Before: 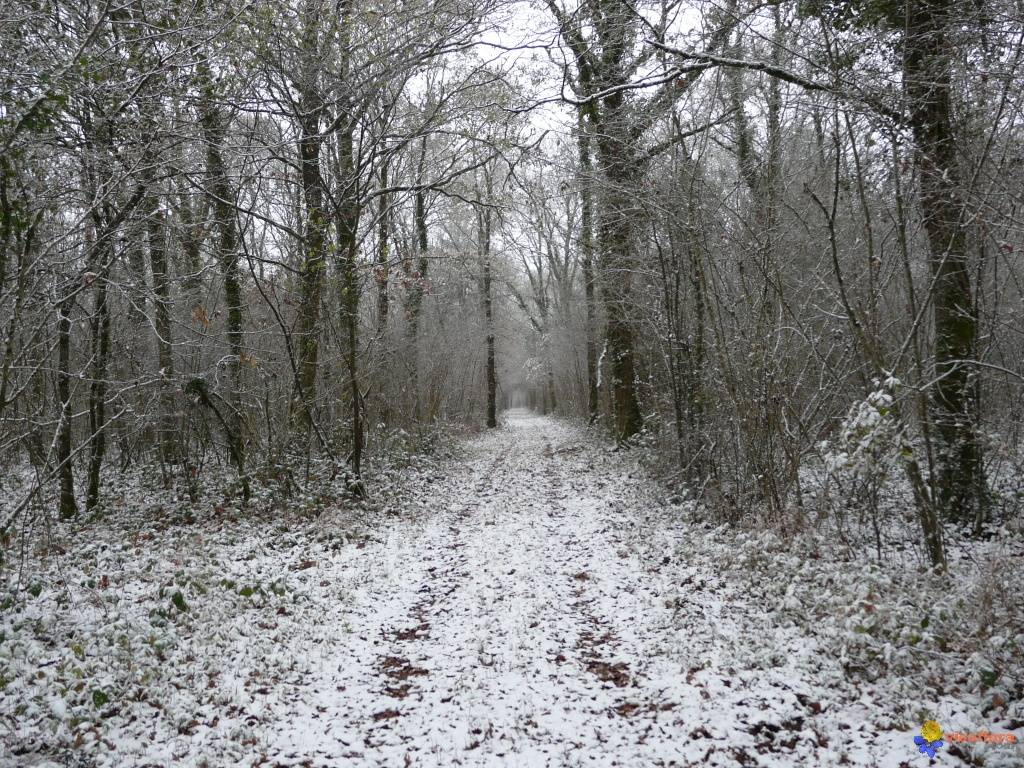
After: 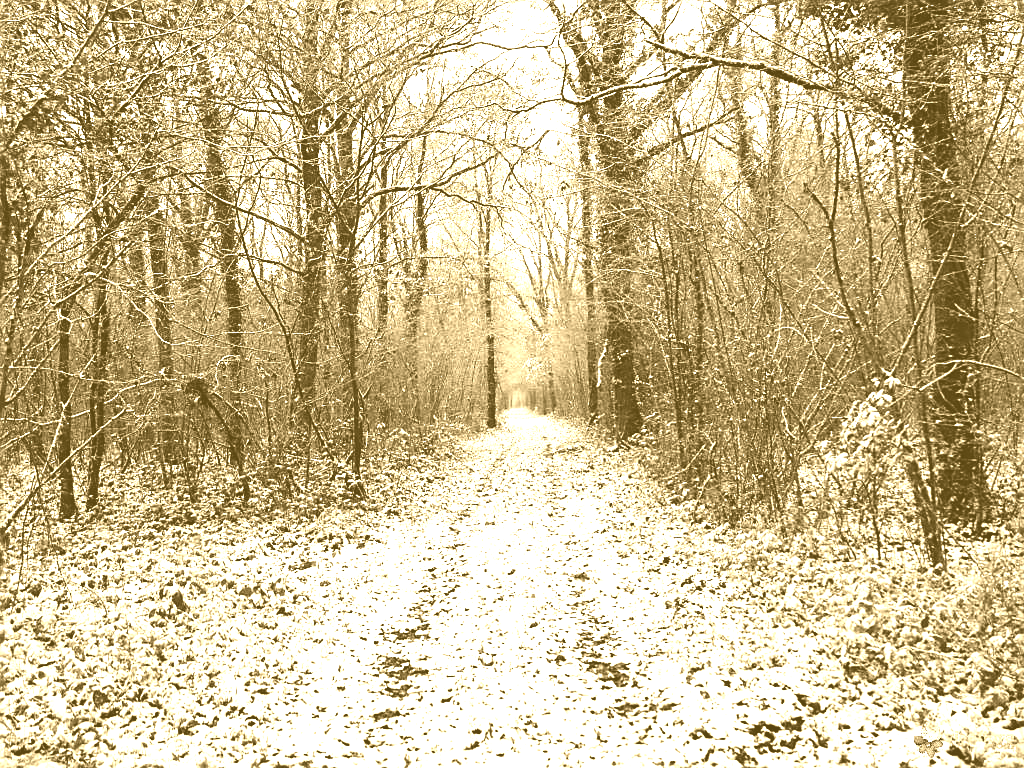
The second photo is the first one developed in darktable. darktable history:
color zones: curves: ch0 [(0.224, 0.526) (0.75, 0.5)]; ch1 [(0.055, 0.526) (0.224, 0.761) (0.377, 0.526) (0.75, 0.5)]
color balance: lift [1, 1, 0.999, 1.001], gamma [1, 1.003, 1.005, 0.995], gain [1, 0.992, 0.988, 1.012], contrast 5%, output saturation 110%
tone equalizer: -8 EV -0.75 EV, -7 EV -0.7 EV, -6 EV -0.6 EV, -5 EV -0.4 EV, -3 EV 0.4 EV, -2 EV 0.6 EV, -1 EV 0.7 EV, +0 EV 0.75 EV, edges refinement/feathering 500, mask exposure compensation -1.57 EV, preserve details no
color correction: highlights a* 40, highlights b* 40, saturation 0.69
exposure: compensate highlight preservation false
sharpen: on, module defaults
colorize: hue 36°, source mix 100%
